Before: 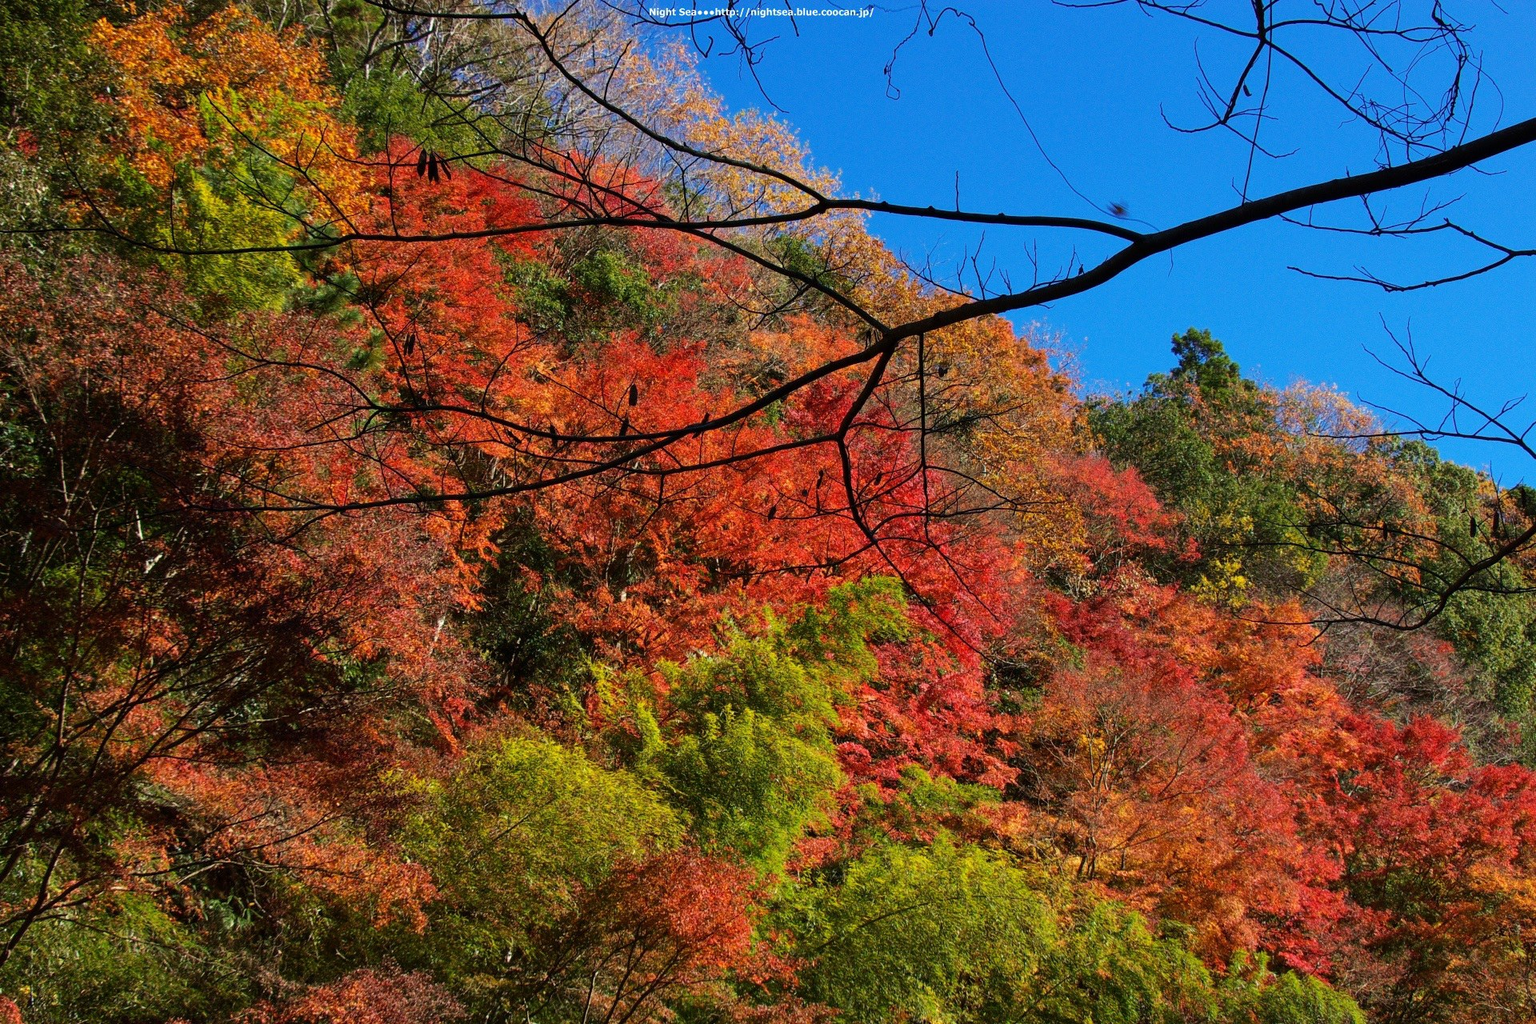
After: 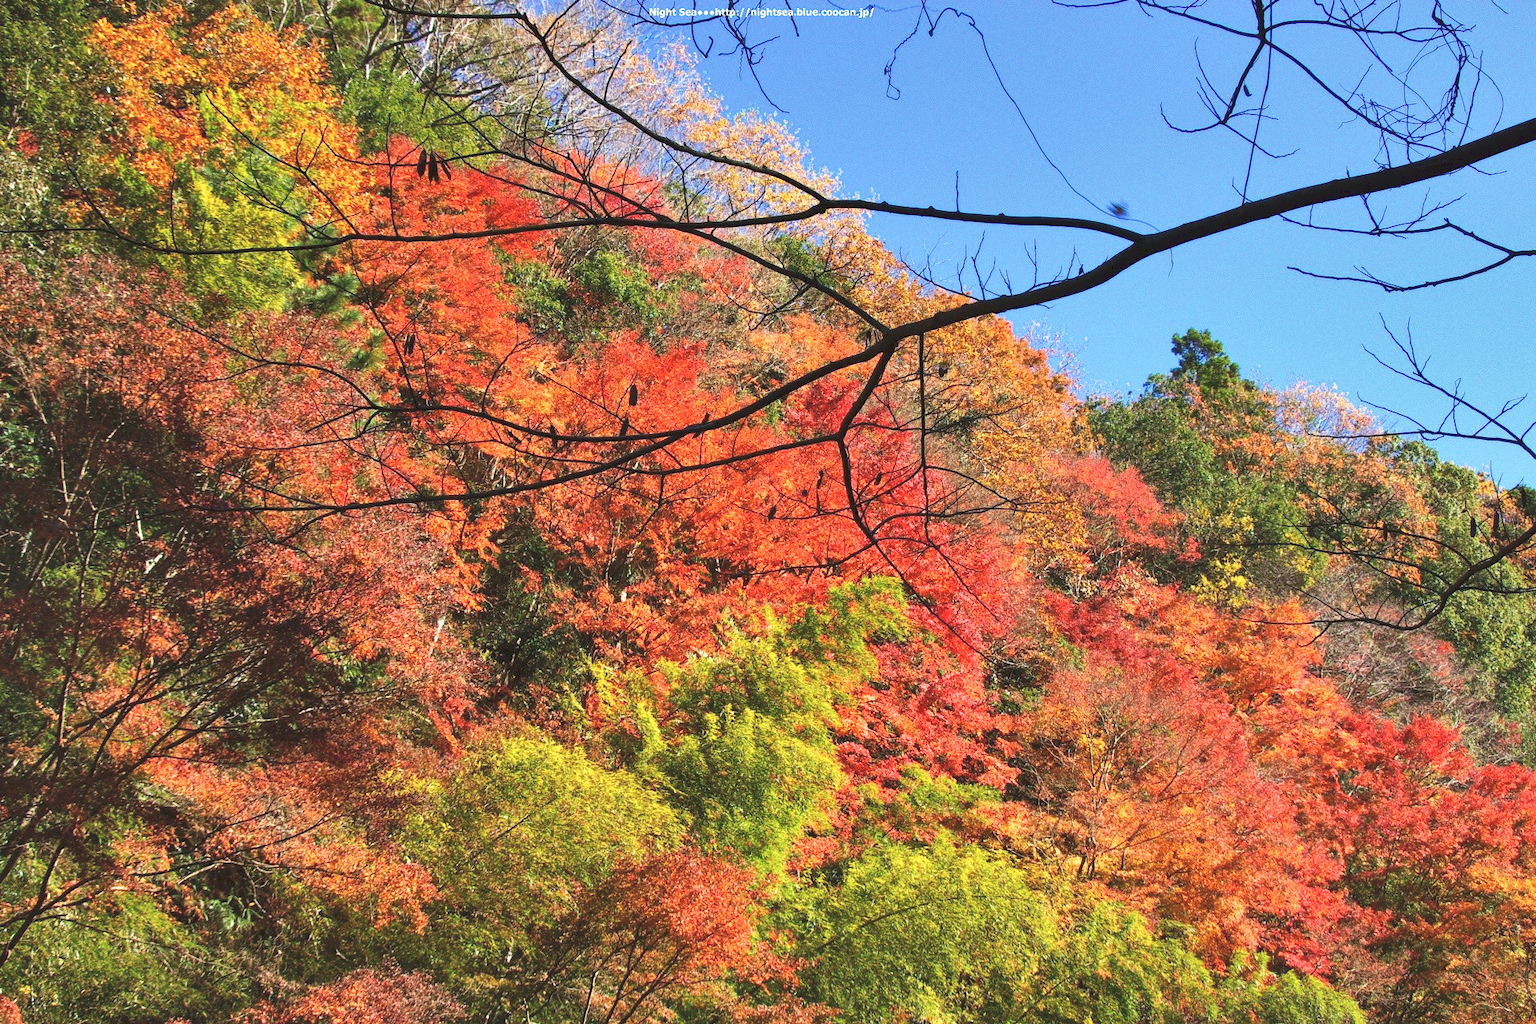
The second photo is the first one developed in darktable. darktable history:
tone curve: curves: ch0 [(0, 0) (0.003, 0.115) (0.011, 0.133) (0.025, 0.157) (0.044, 0.182) (0.069, 0.209) (0.1, 0.239) (0.136, 0.279) (0.177, 0.326) (0.224, 0.379) (0.277, 0.436) (0.335, 0.507) (0.399, 0.587) (0.468, 0.671) (0.543, 0.75) (0.623, 0.837) (0.709, 0.916) (0.801, 0.978) (0.898, 0.985) (1, 1)], preserve colors none
shadows and highlights: soften with gaussian
